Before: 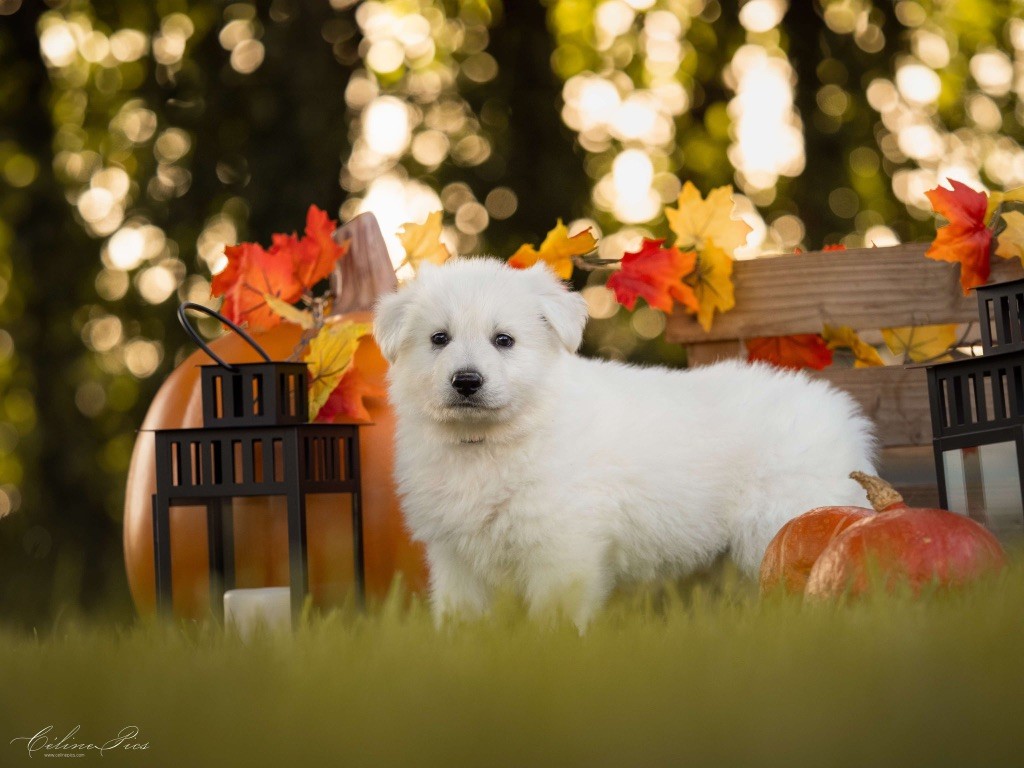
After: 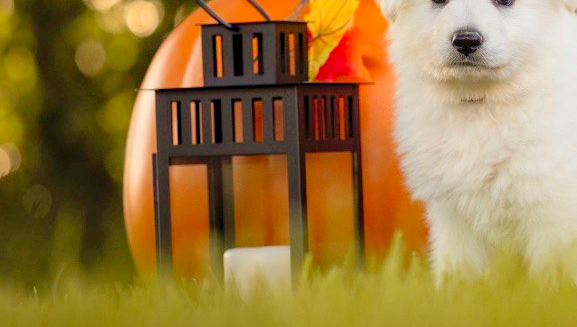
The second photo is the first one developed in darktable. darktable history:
exposure: black level correction 0, exposure -0.766 EV, compensate highlight preservation false
local contrast: mode bilateral grid, contrast 20, coarseness 50, detail 132%, midtone range 0.2
levels: levels [0.008, 0.318, 0.836]
crop: top 44.483%, right 43.593%, bottom 12.892%
